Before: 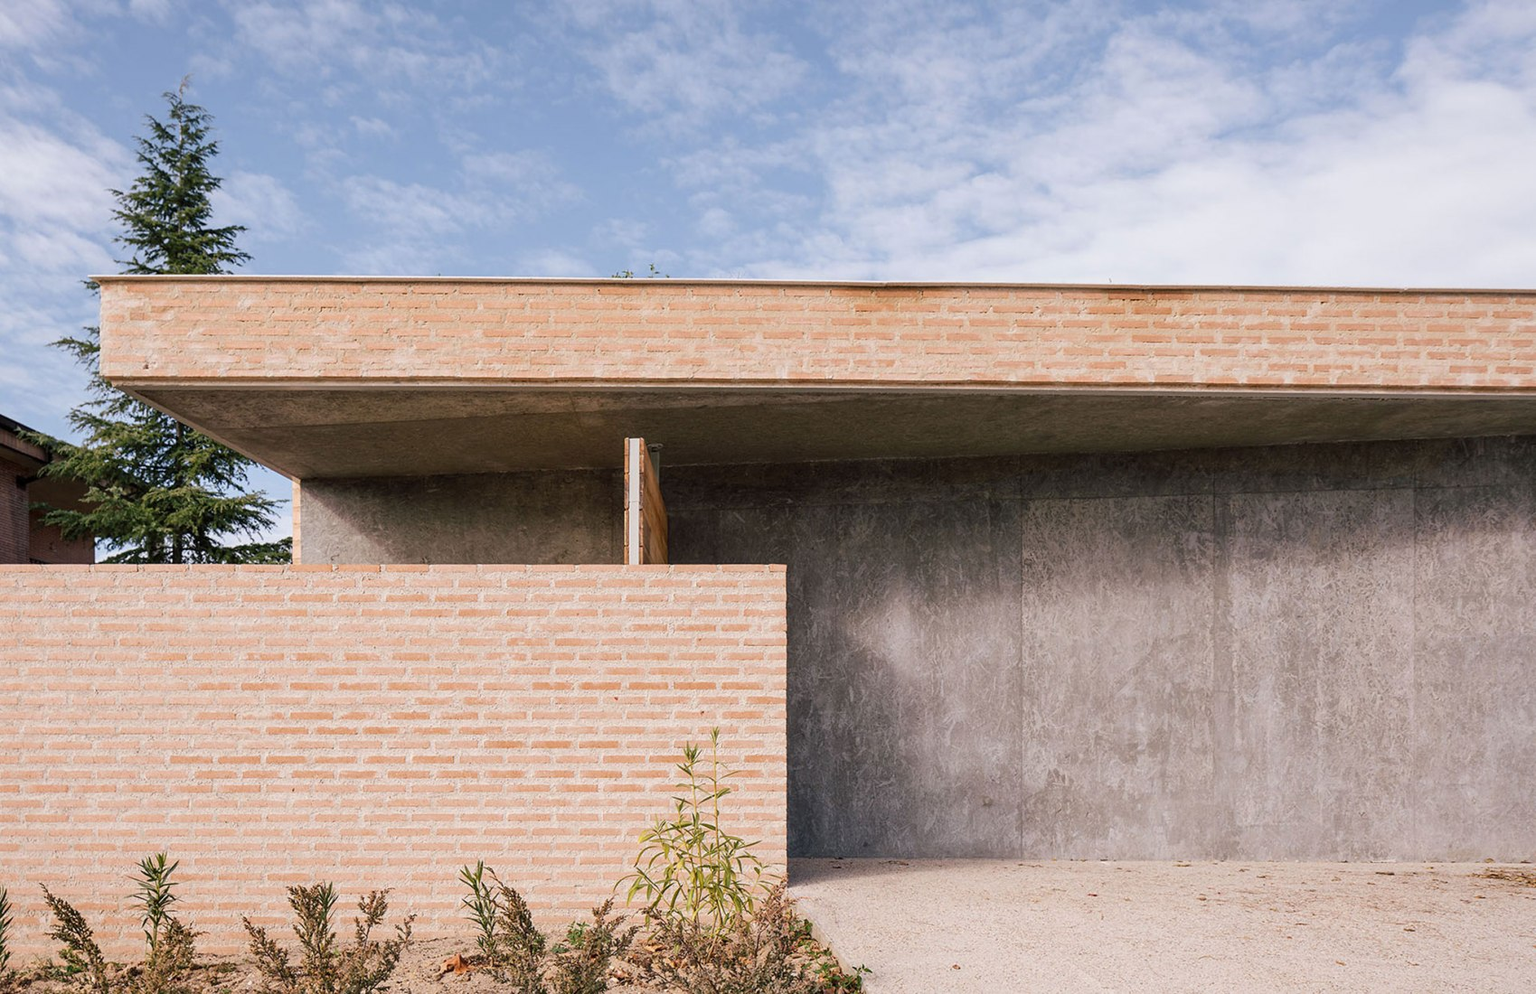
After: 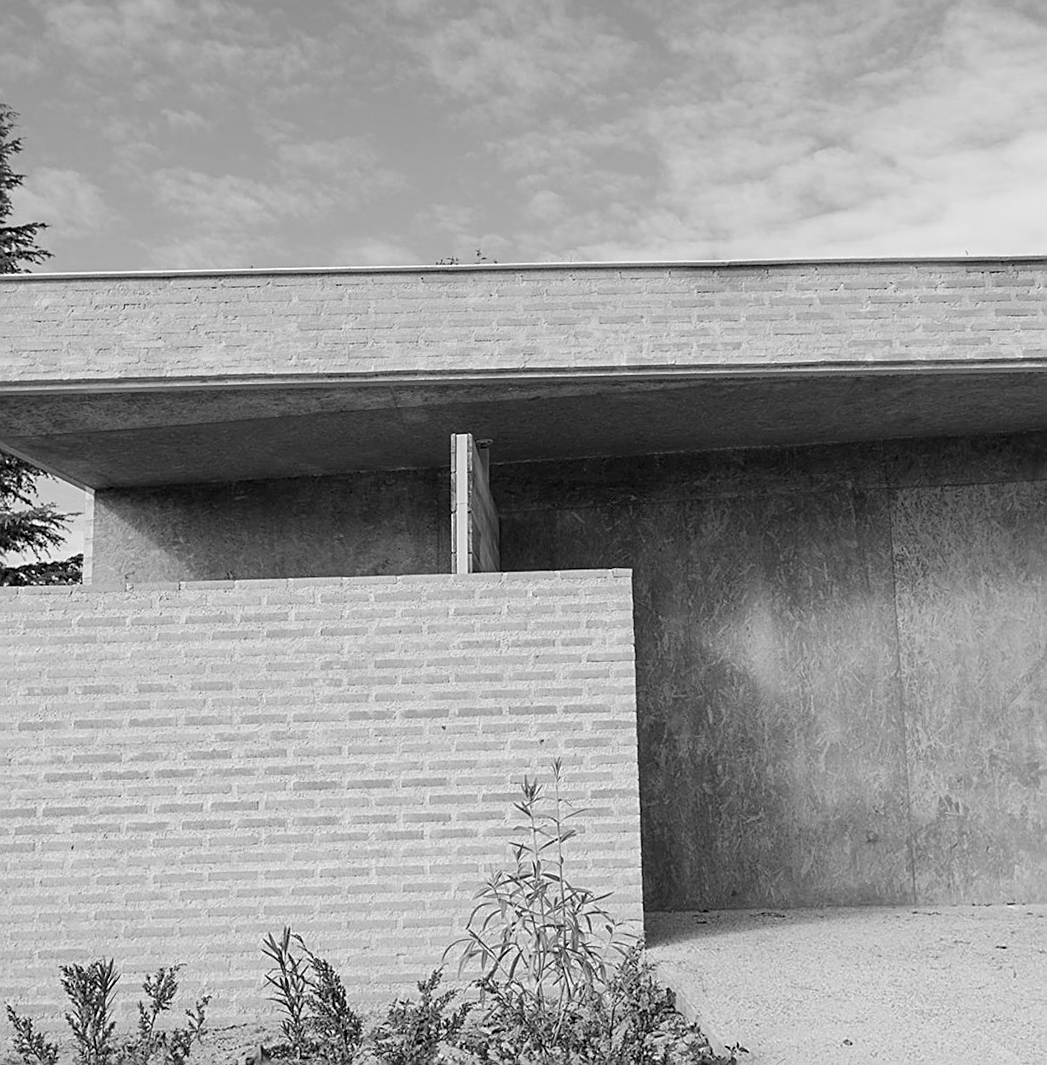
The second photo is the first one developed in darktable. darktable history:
rotate and perspective: rotation -1.68°, lens shift (vertical) -0.146, crop left 0.049, crop right 0.912, crop top 0.032, crop bottom 0.96
crop and rotate: left 12.648%, right 20.685%
sharpen: on, module defaults
monochrome: a 32, b 64, size 2.3
